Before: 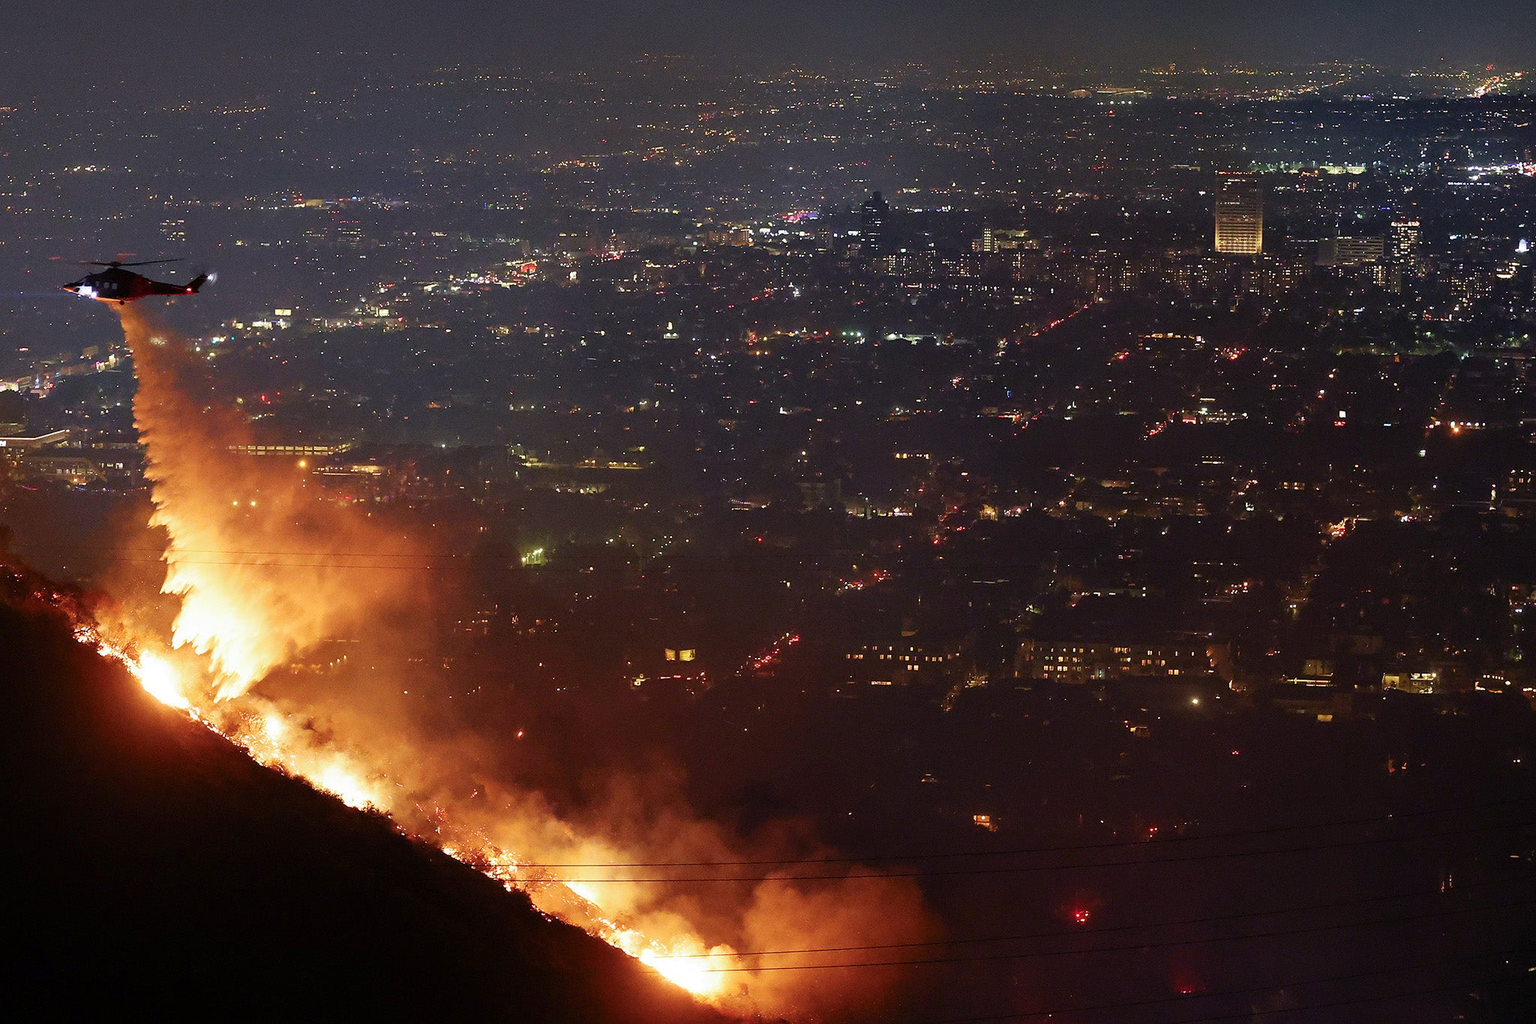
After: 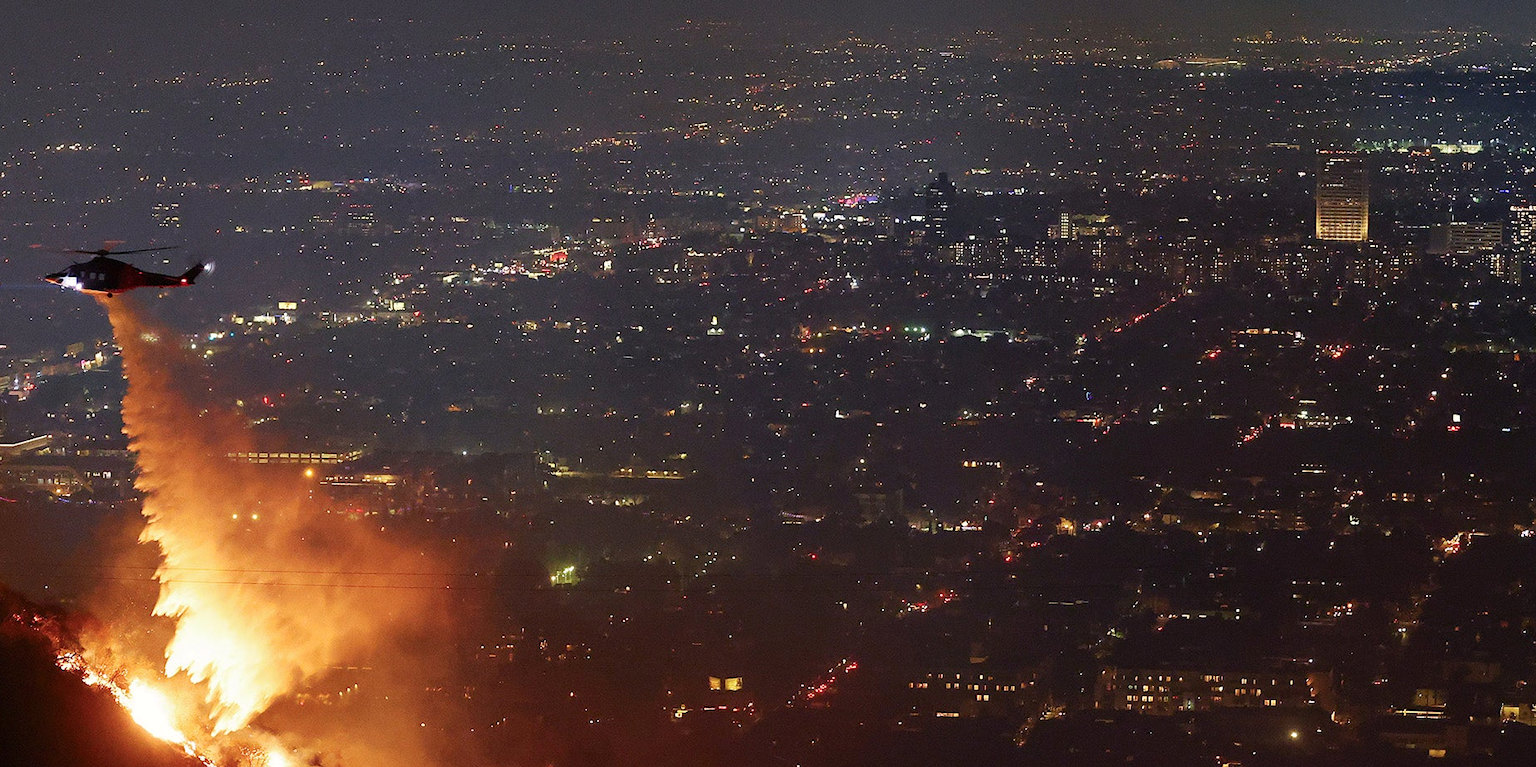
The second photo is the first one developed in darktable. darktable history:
crop: left 1.509%, top 3.452%, right 7.696%, bottom 28.452%
white balance: red 1.009, blue 0.985
